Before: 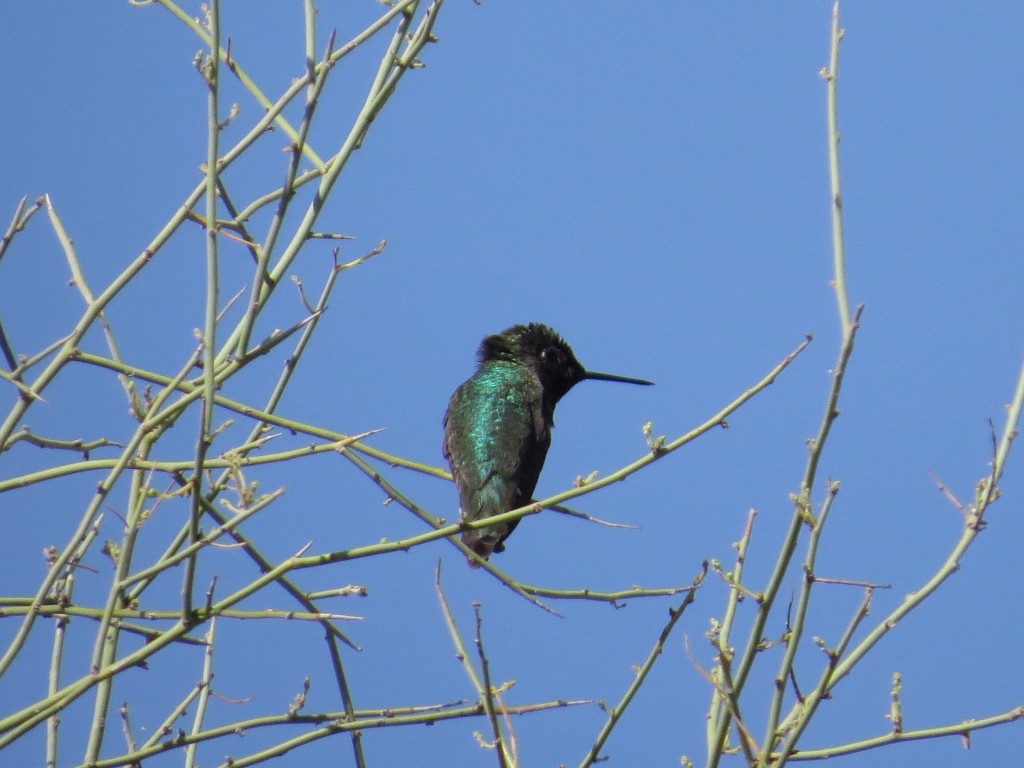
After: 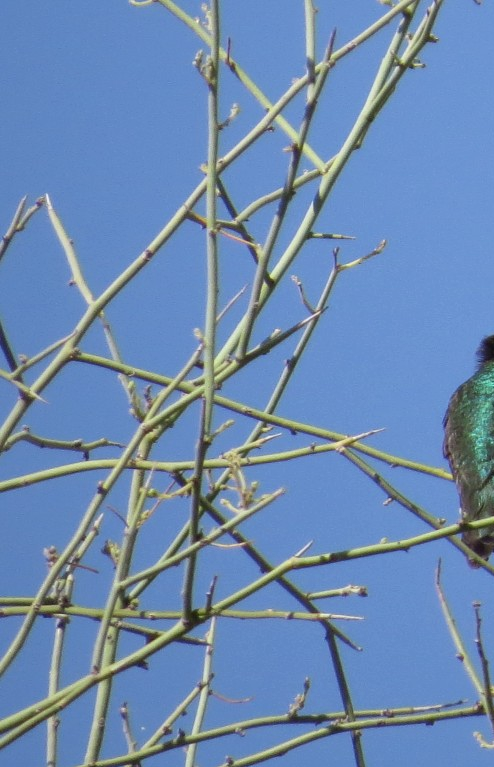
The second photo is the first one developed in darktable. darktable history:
local contrast: mode bilateral grid, contrast 19, coarseness 50, detail 119%, midtone range 0.2
crop and rotate: left 0.024%, top 0%, right 51.668%
